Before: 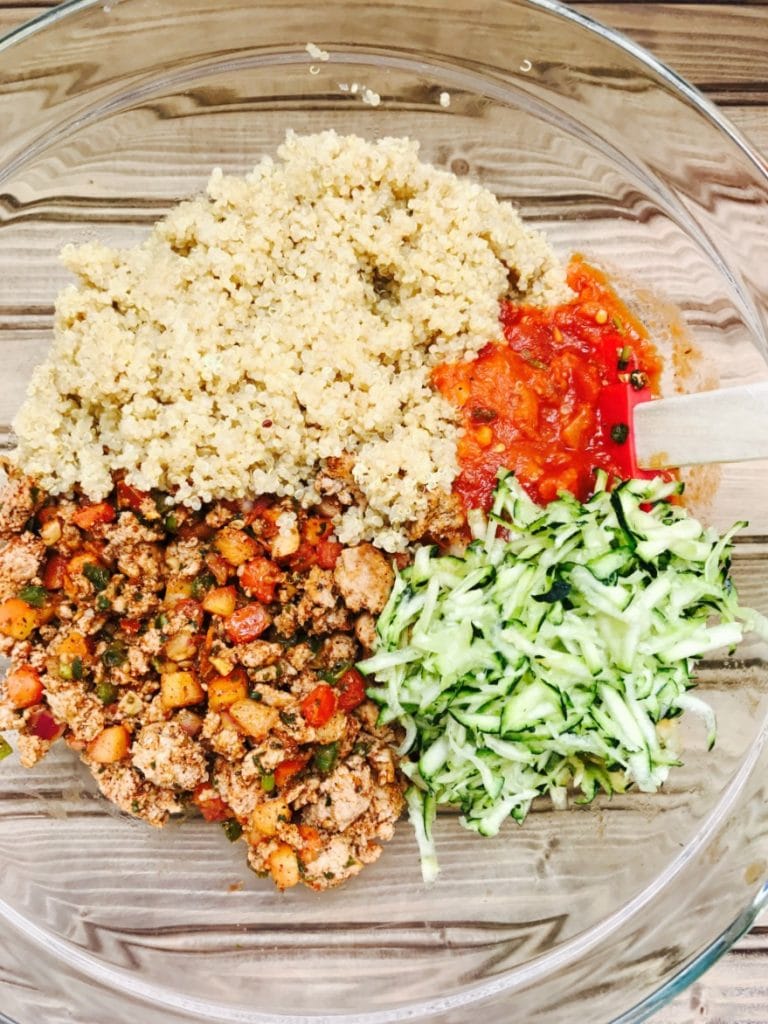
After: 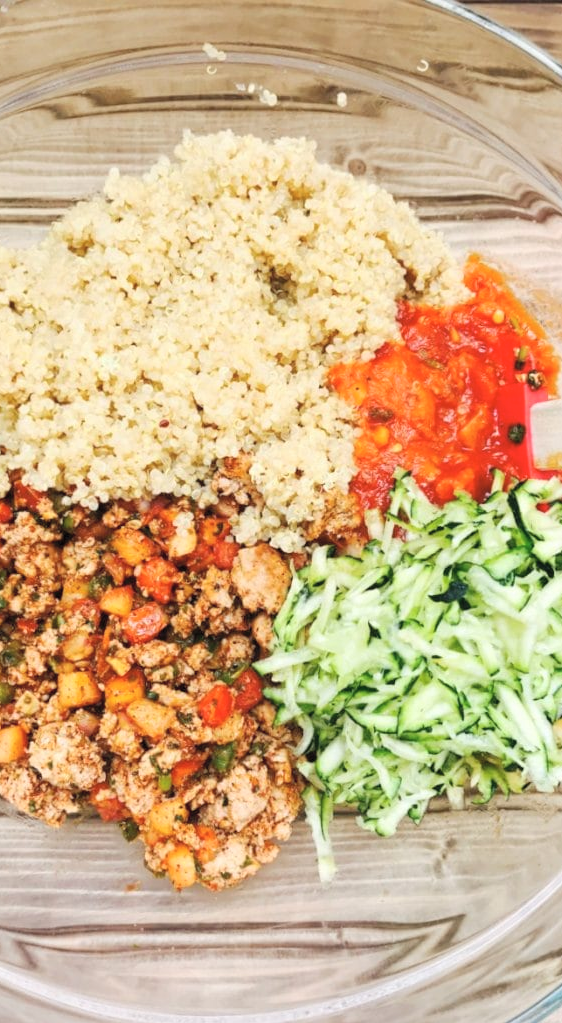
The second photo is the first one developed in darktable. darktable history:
contrast brightness saturation: brightness 0.15
crop: left 13.443%, right 13.31%
